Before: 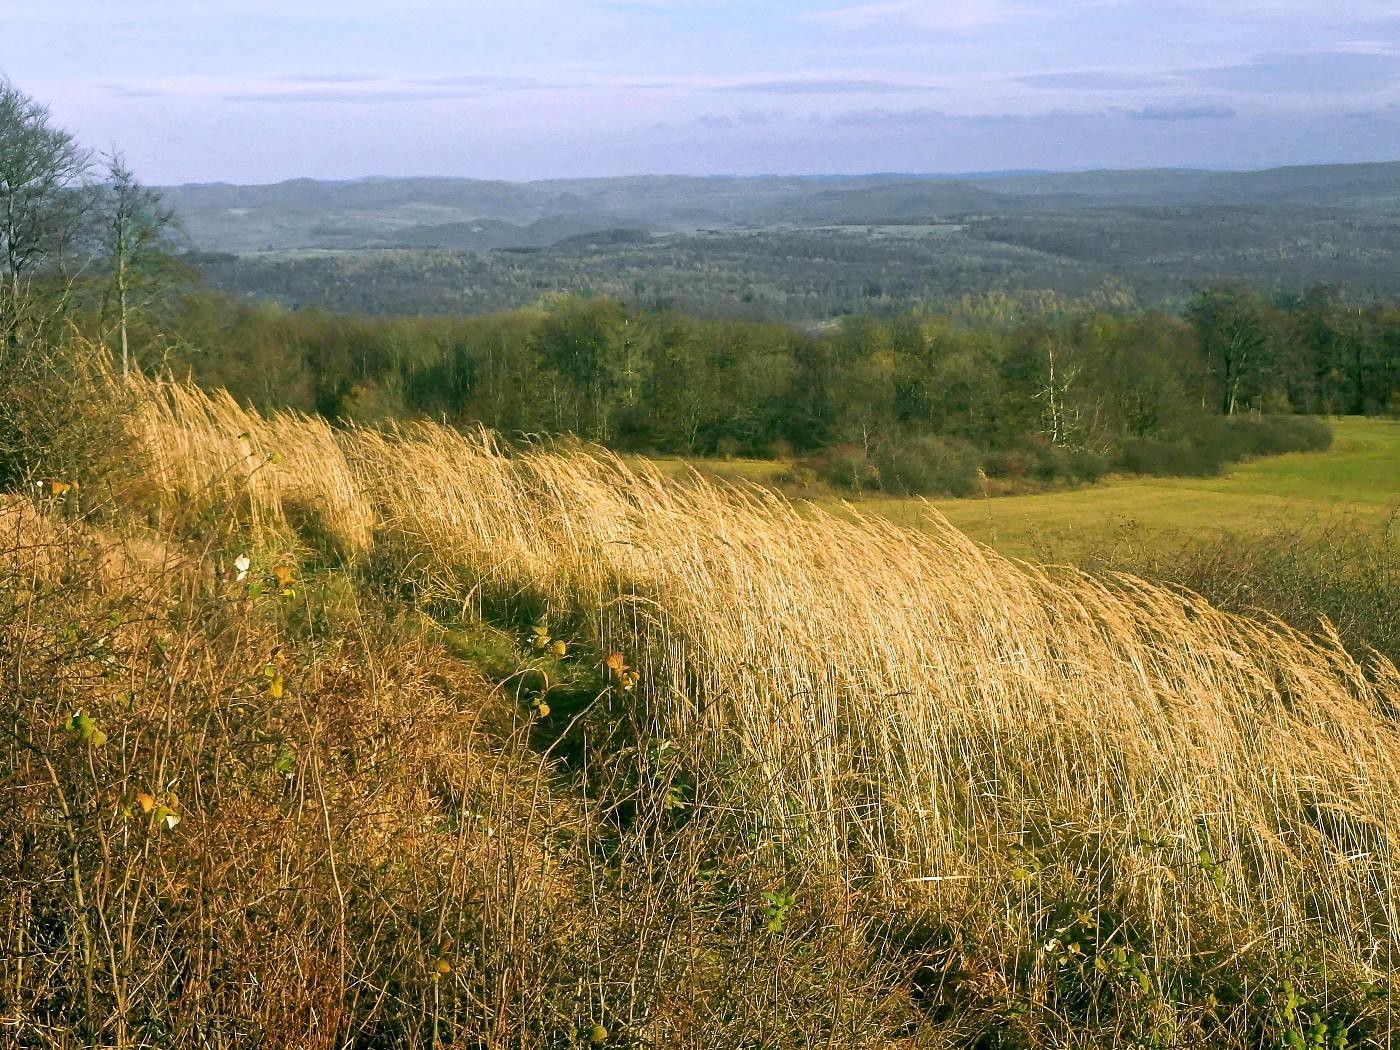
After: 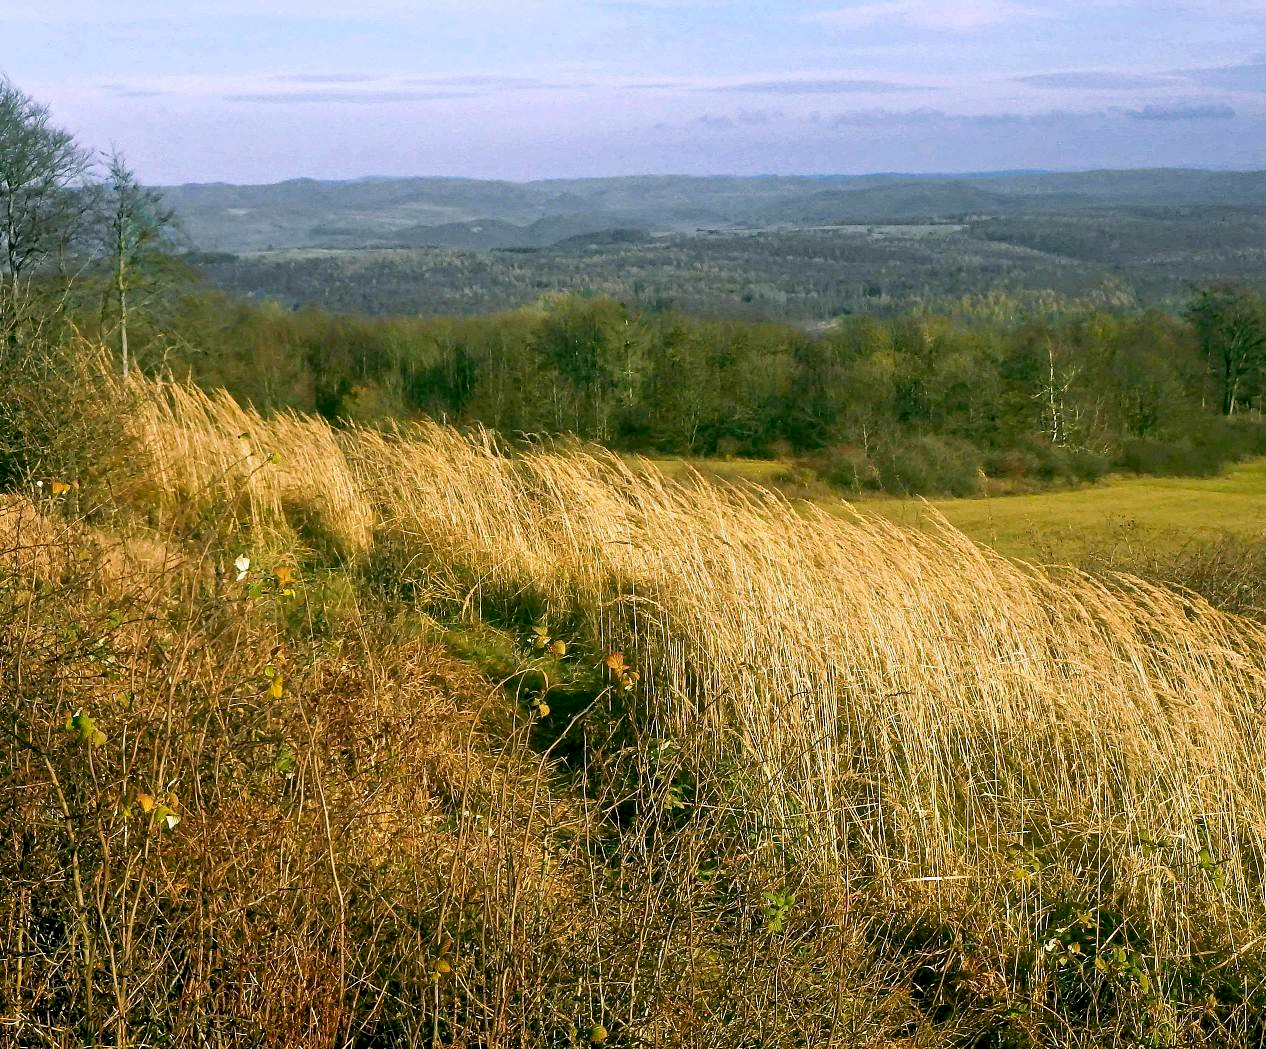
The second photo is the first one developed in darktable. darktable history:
crop: right 9.509%, bottom 0.031%
exposure: black level correction 0.007, compensate highlight preservation false
haze removal: compatibility mode true, adaptive false
